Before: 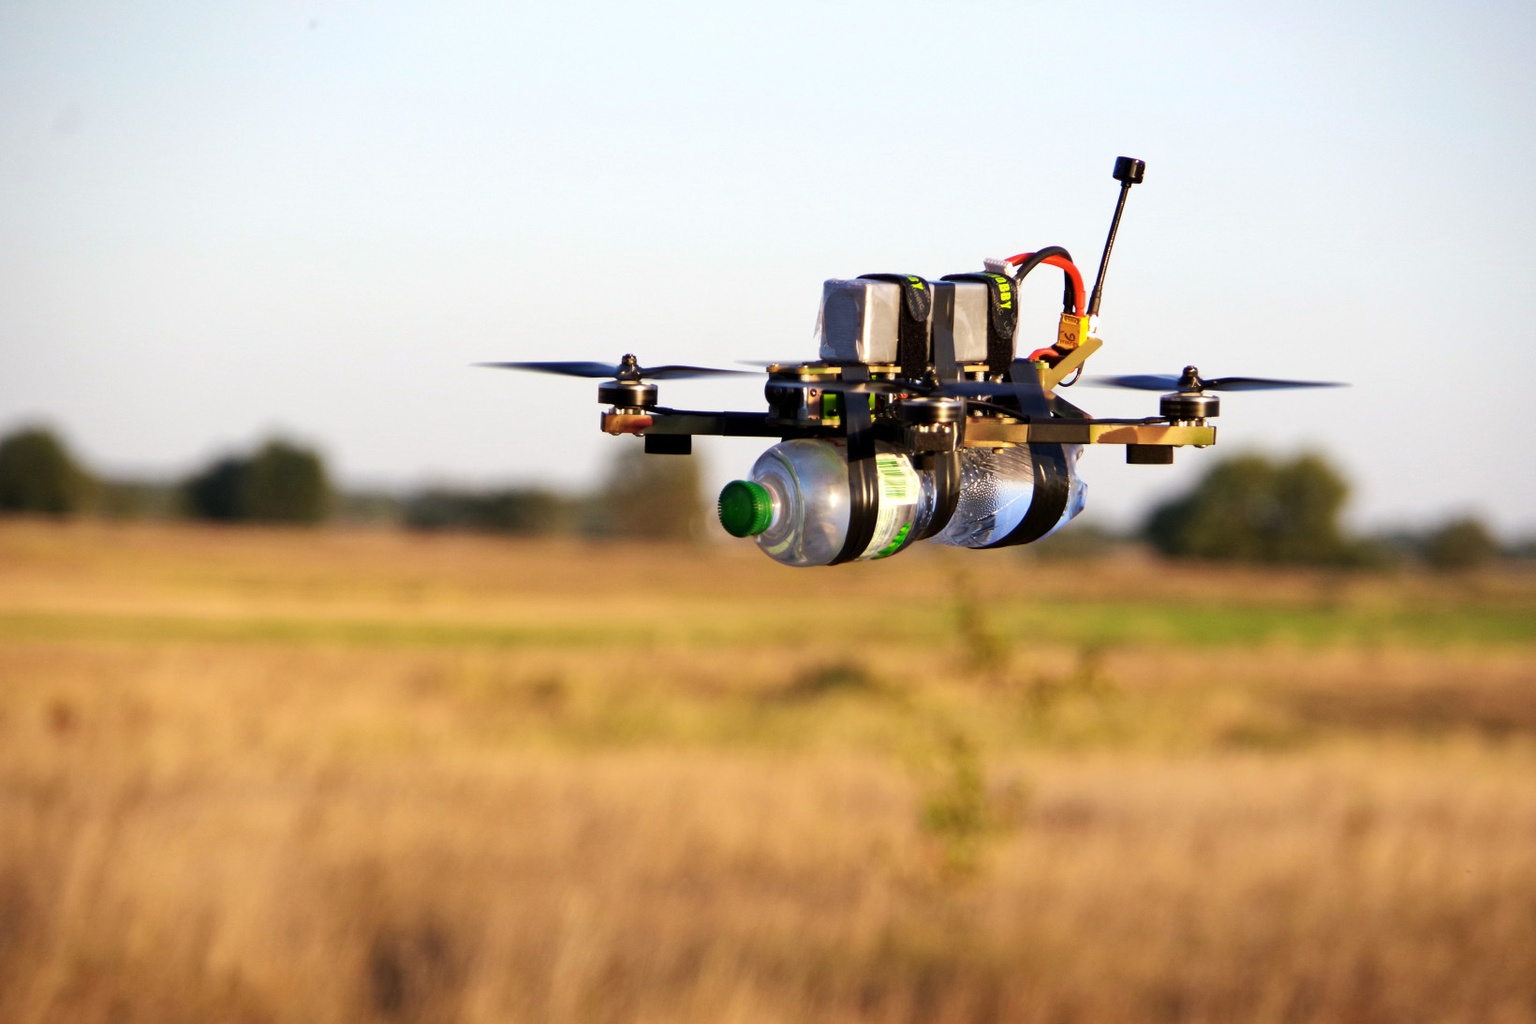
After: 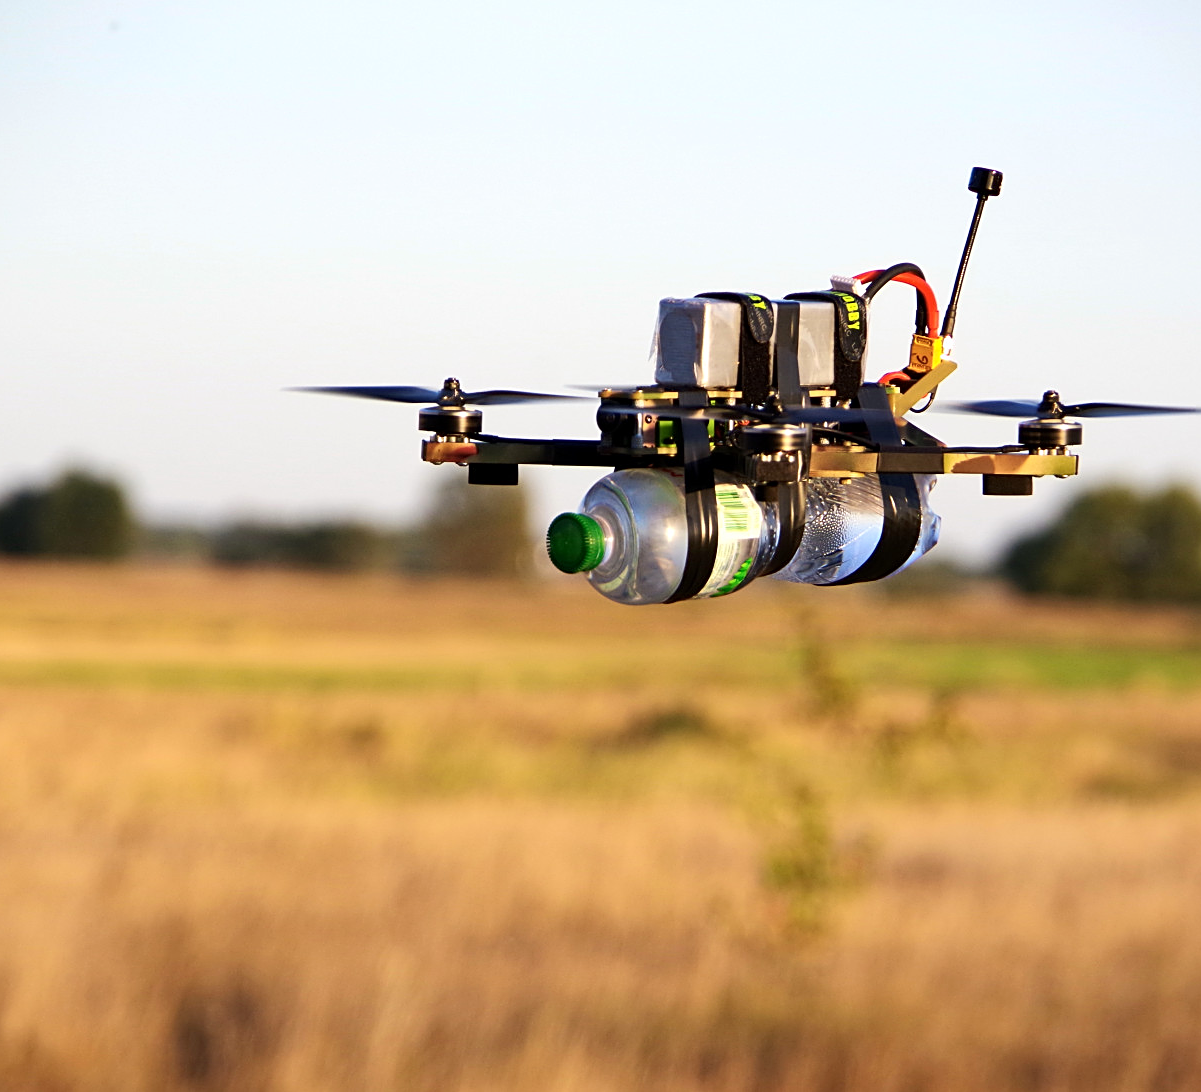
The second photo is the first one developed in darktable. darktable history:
contrast brightness saturation: contrast 0.101, brightness 0.024, saturation 0.023
crop: left 13.445%, top 0%, right 13.277%
sharpen: on, module defaults
